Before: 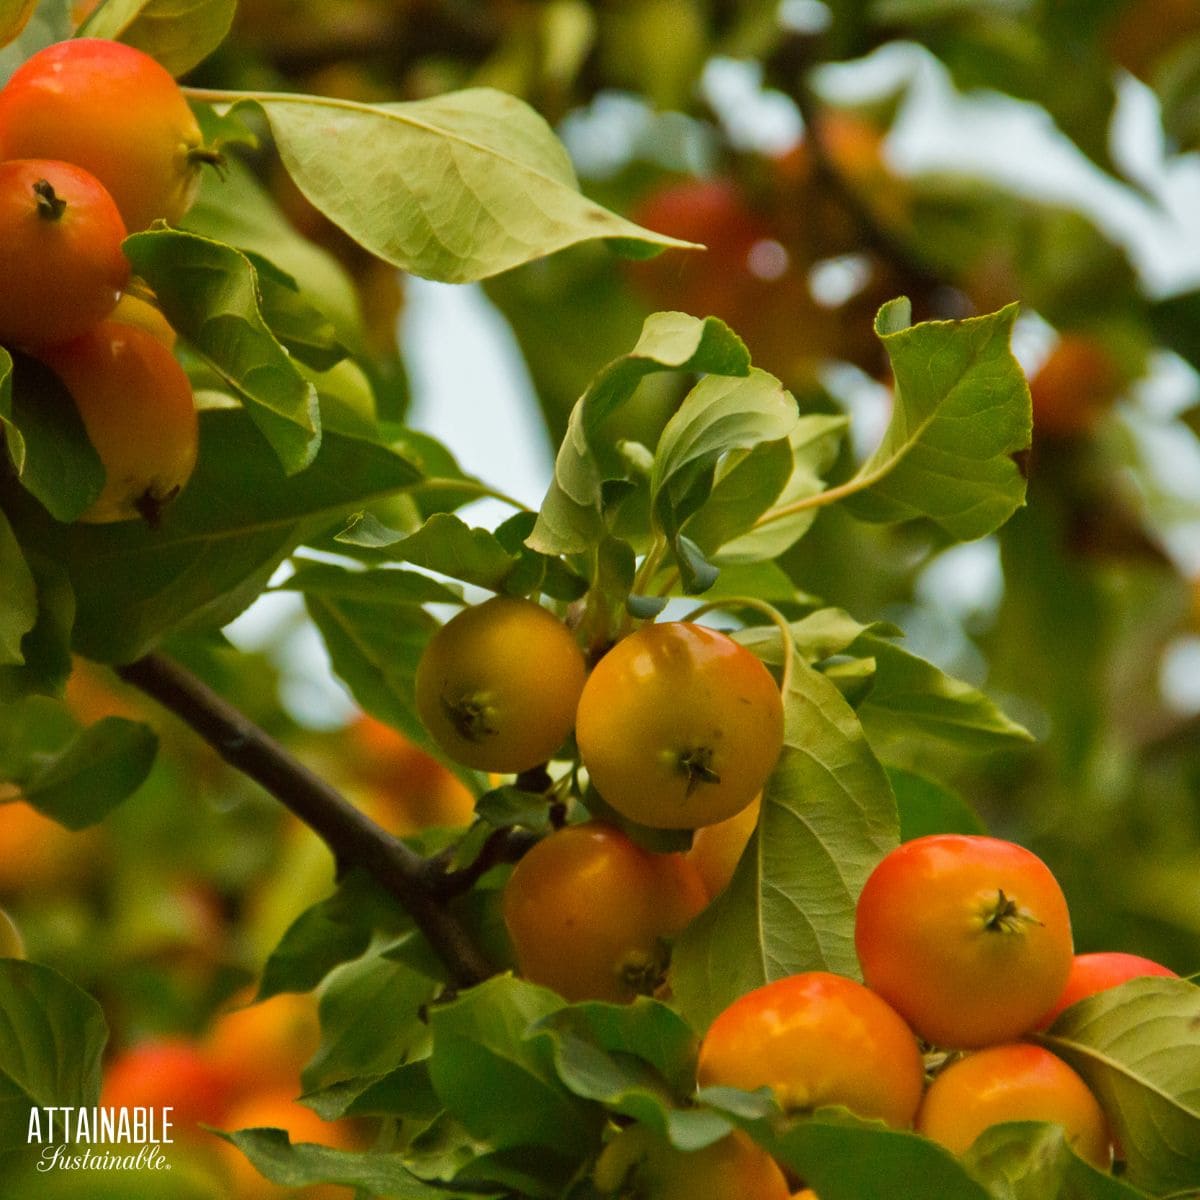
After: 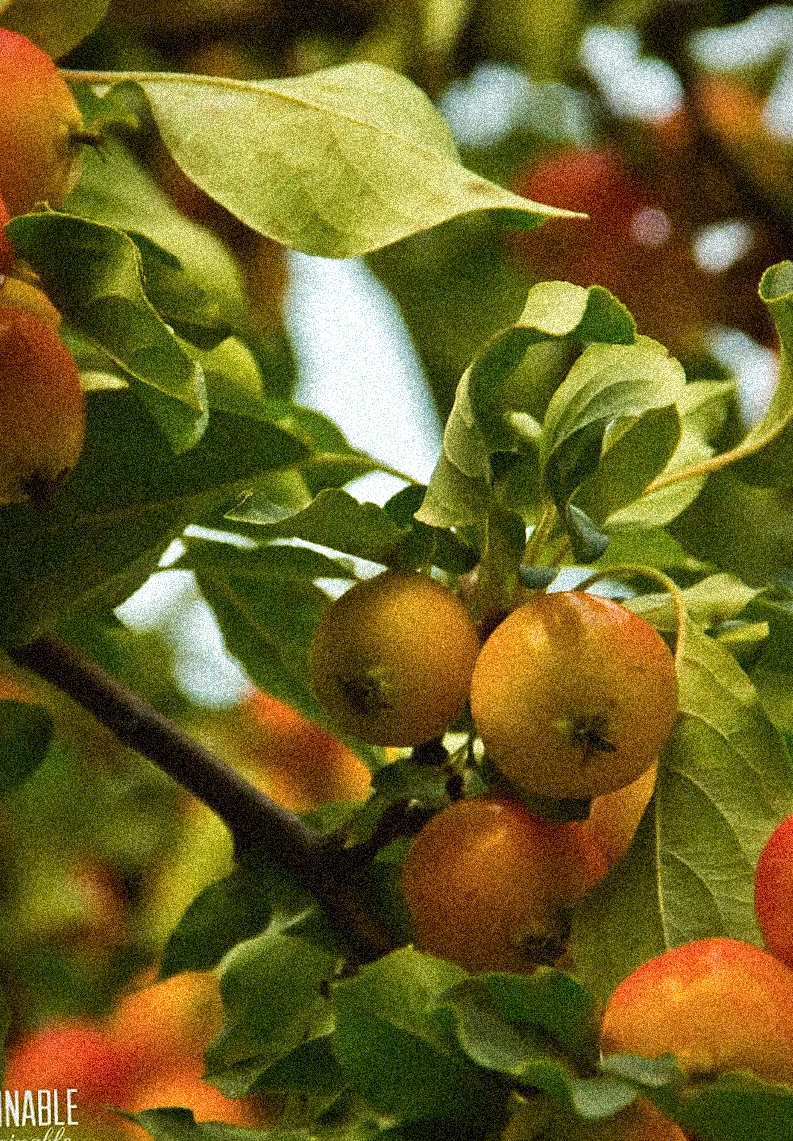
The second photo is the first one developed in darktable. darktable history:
white balance: emerald 1
vignetting: fall-off start 80.87%, fall-off radius 61.59%, brightness -0.384, saturation 0.007, center (0, 0.007), automatic ratio true, width/height ratio 1.418
sharpen: radius 1
tone equalizer: -8 EV -0.417 EV, -7 EV -0.389 EV, -6 EV -0.333 EV, -5 EV -0.222 EV, -3 EV 0.222 EV, -2 EV 0.333 EV, -1 EV 0.389 EV, +0 EV 0.417 EV, edges refinement/feathering 500, mask exposure compensation -1.57 EV, preserve details no
crop and rotate: left 8.786%, right 24.548%
grain: coarseness 3.75 ISO, strength 100%, mid-tones bias 0%
color calibration: illuminant same as pipeline (D50), adaptation none (bypass), gamut compression 1.72
rotate and perspective: rotation -1.42°, crop left 0.016, crop right 0.984, crop top 0.035, crop bottom 0.965
